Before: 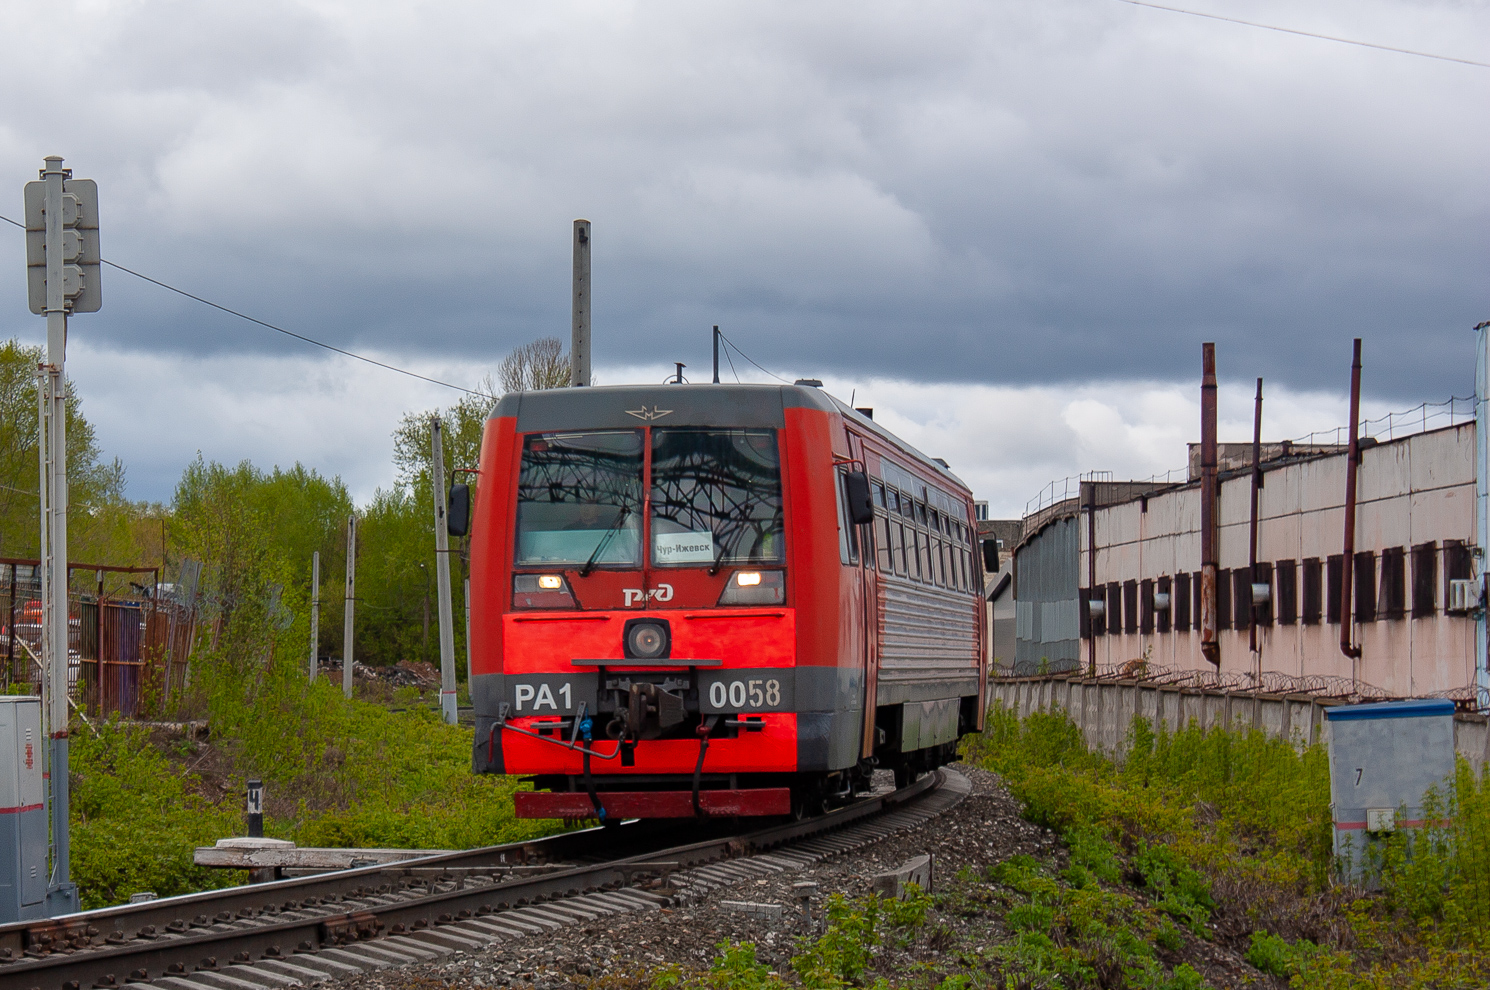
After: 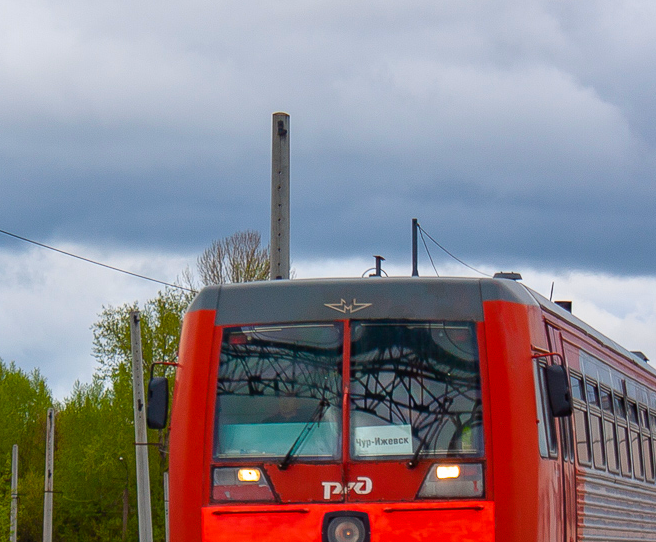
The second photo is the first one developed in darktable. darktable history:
color balance rgb: linear chroma grading › global chroma 13.3%, global vibrance 41.49%
crop: left 20.248%, top 10.86%, right 35.675%, bottom 34.321%
